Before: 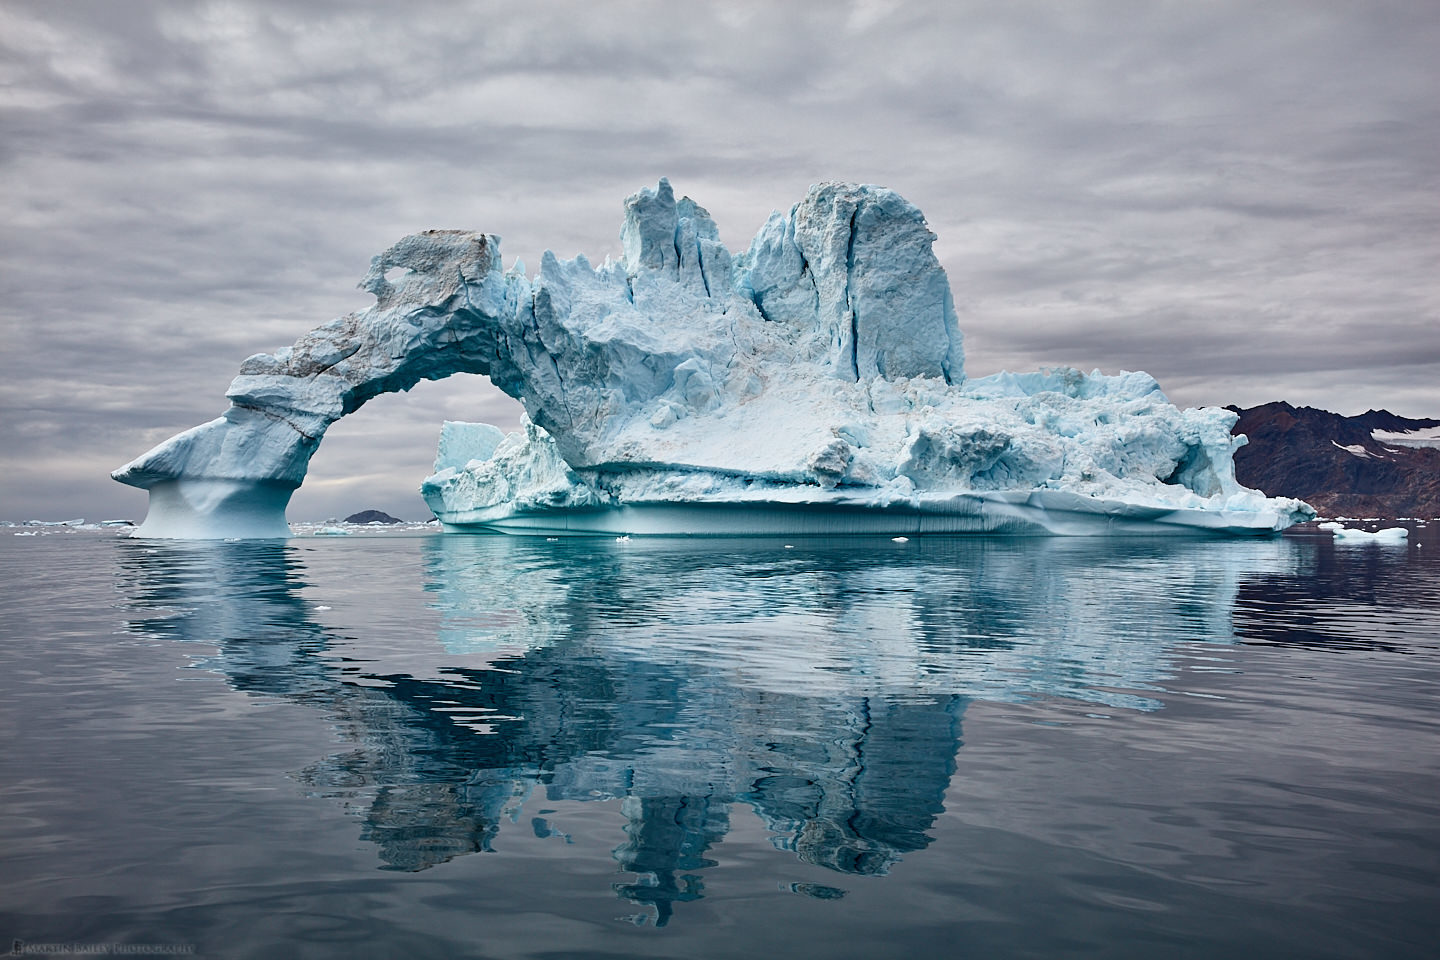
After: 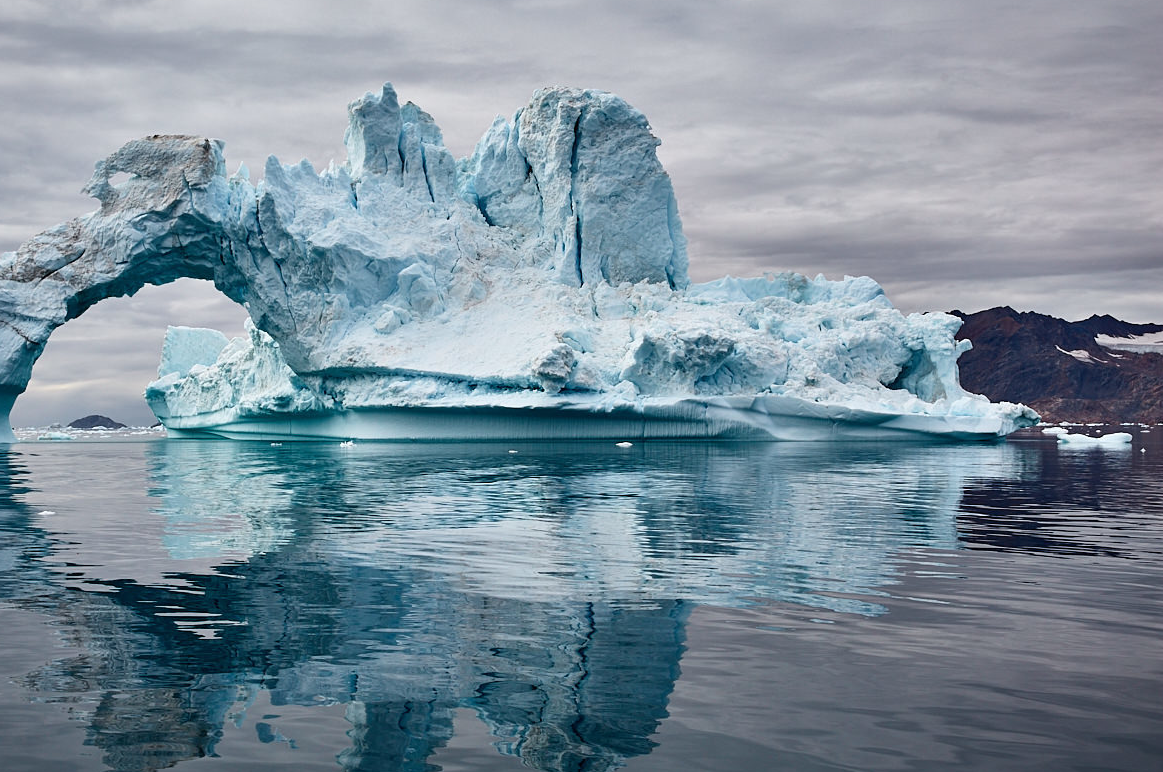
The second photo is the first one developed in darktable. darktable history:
crop: left 19.187%, top 9.907%, bottom 9.602%
